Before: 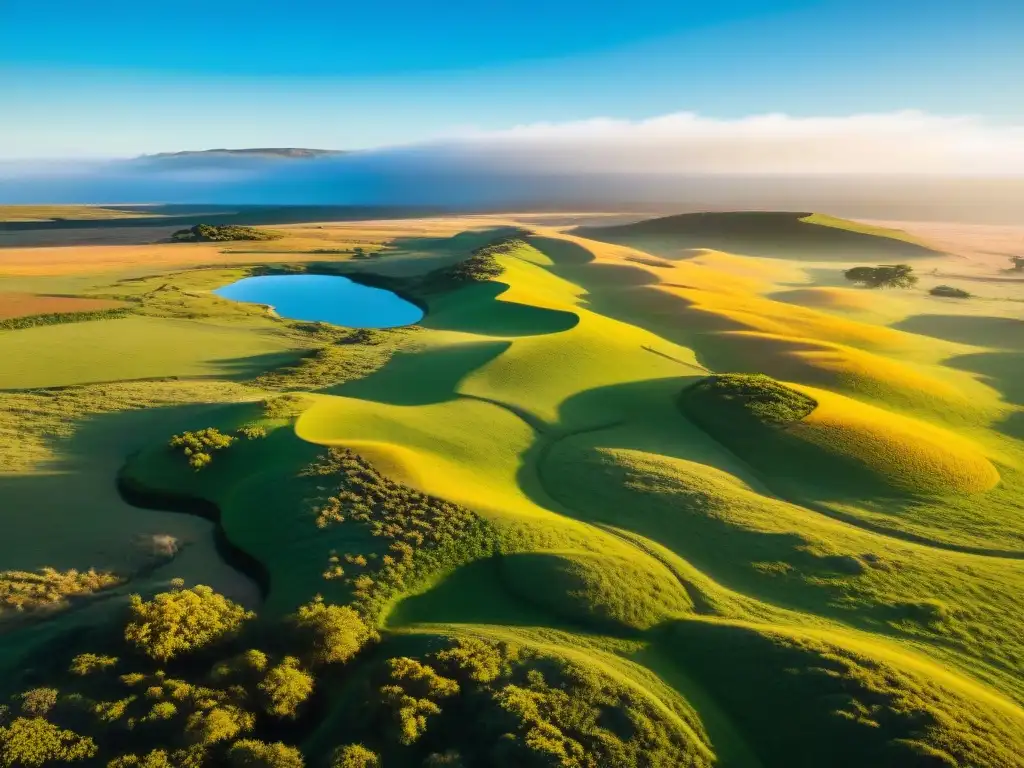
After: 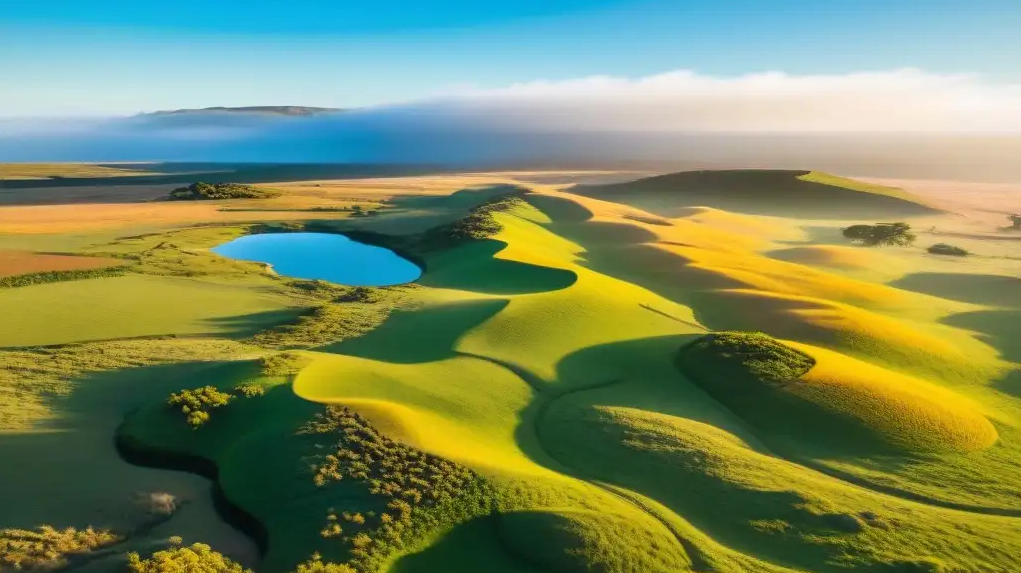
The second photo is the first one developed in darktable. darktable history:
crop: left 0.204%, top 5.496%, bottom 19.799%
